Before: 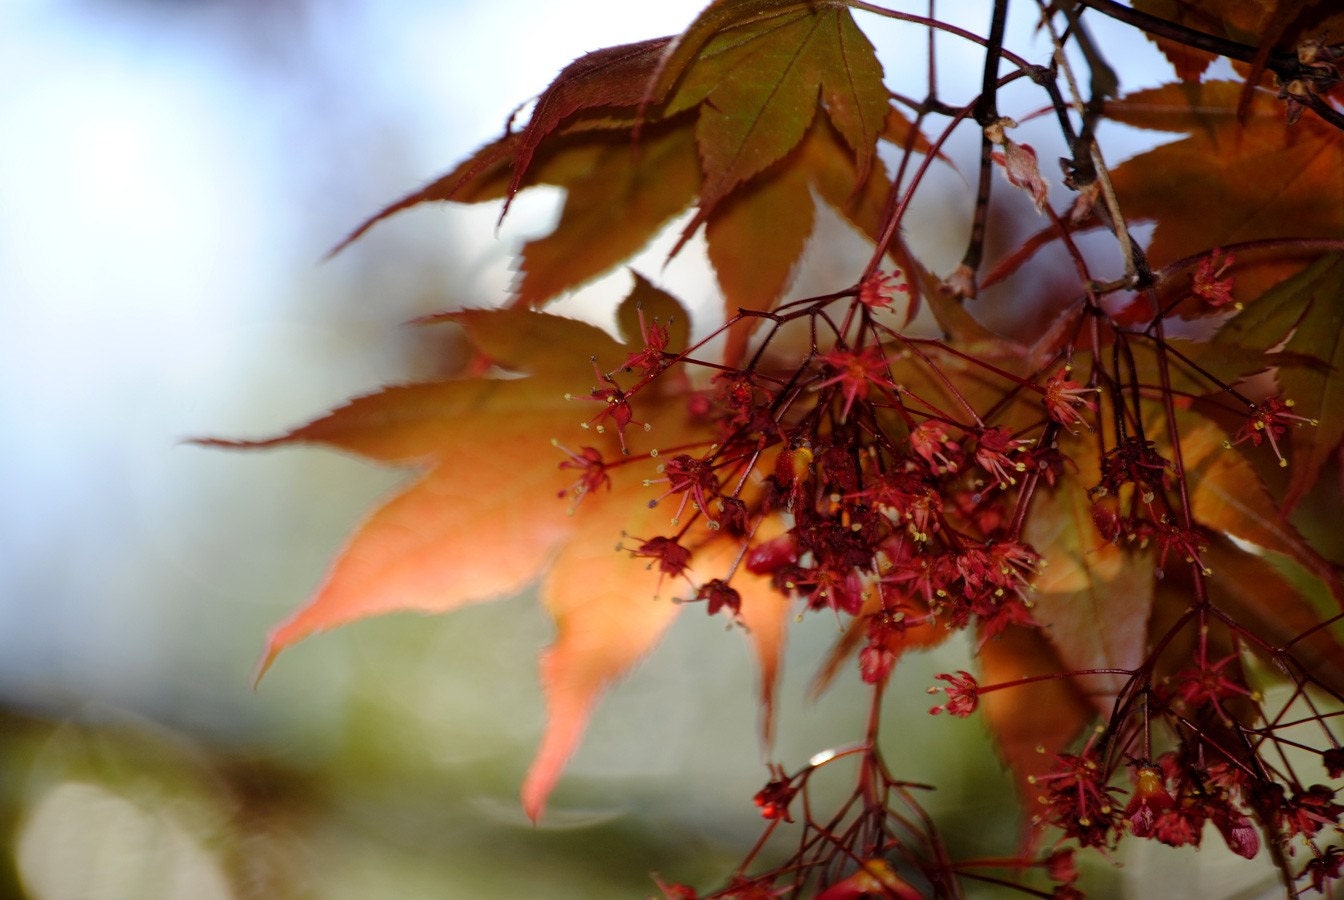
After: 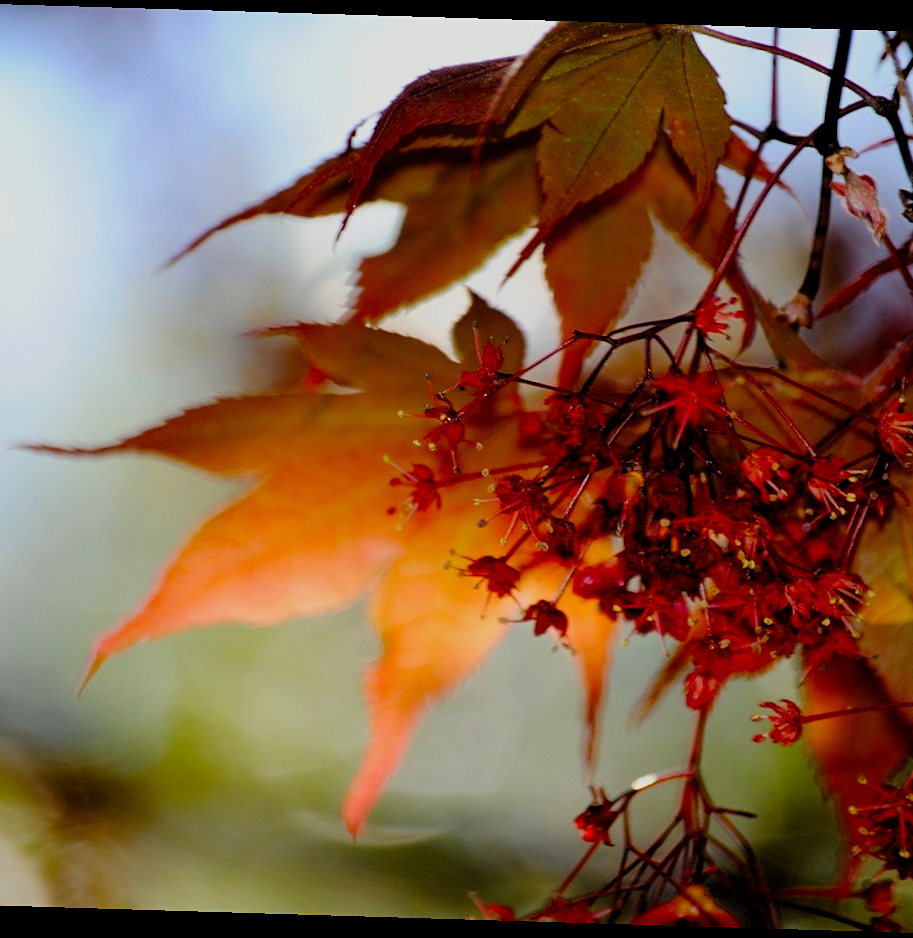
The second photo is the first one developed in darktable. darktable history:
sharpen: amount 0.2
rotate and perspective: rotation 1.72°, automatic cropping off
crop and rotate: left 13.409%, right 19.924%
filmic rgb: black relative exposure -7.6 EV, white relative exposure 4.64 EV, threshold 3 EV, target black luminance 0%, hardness 3.55, latitude 50.51%, contrast 1.033, highlights saturation mix 10%, shadows ↔ highlights balance -0.198%, color science v4 (2020), enable highlight reconstruction true
